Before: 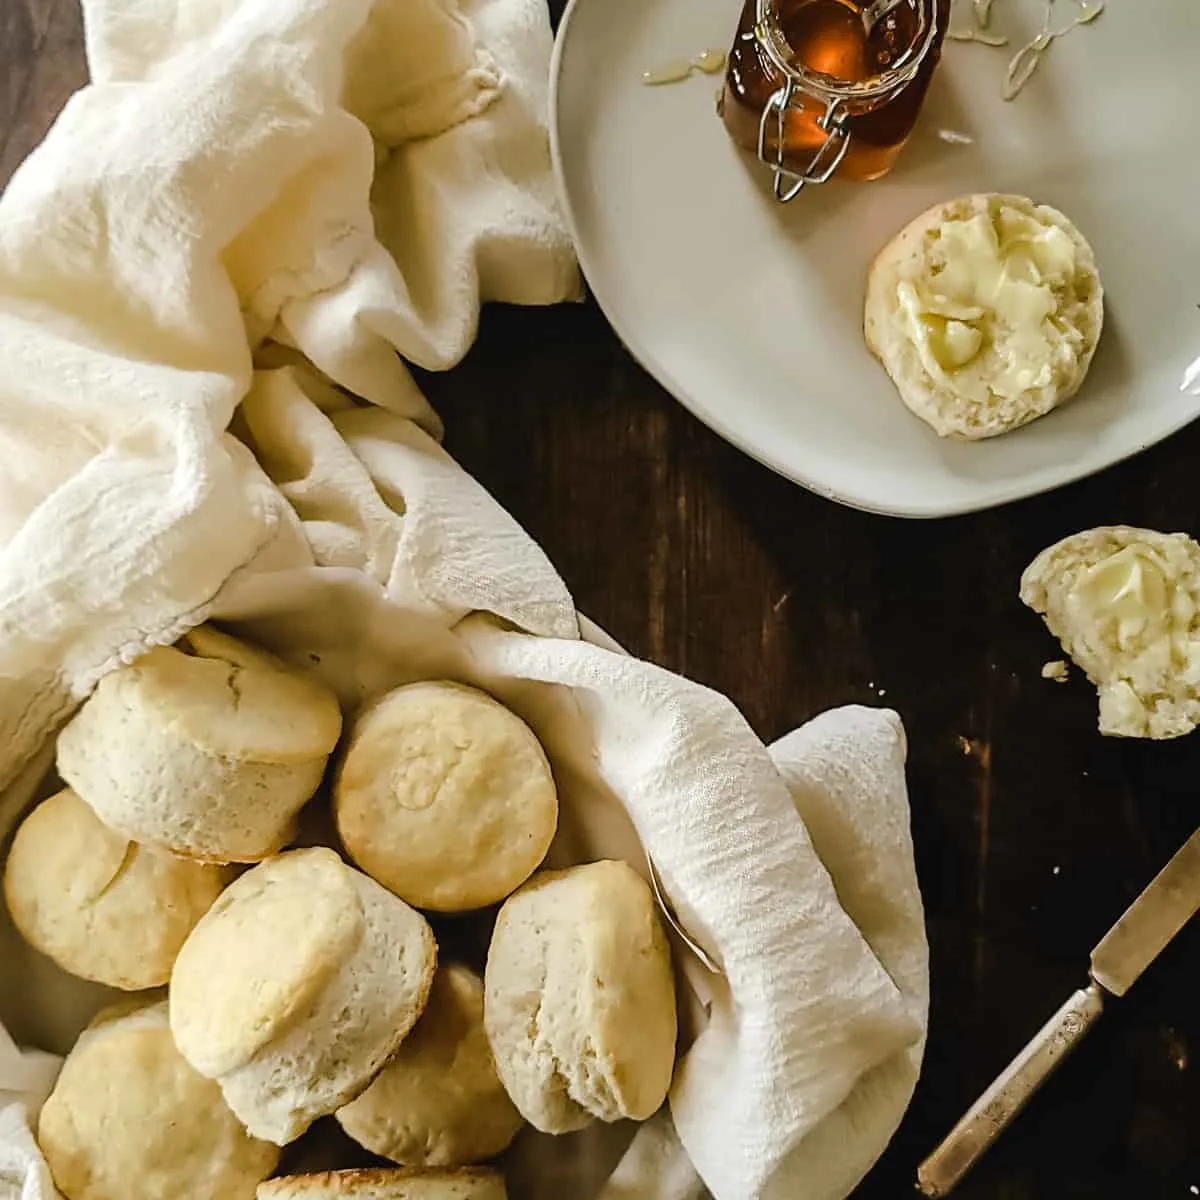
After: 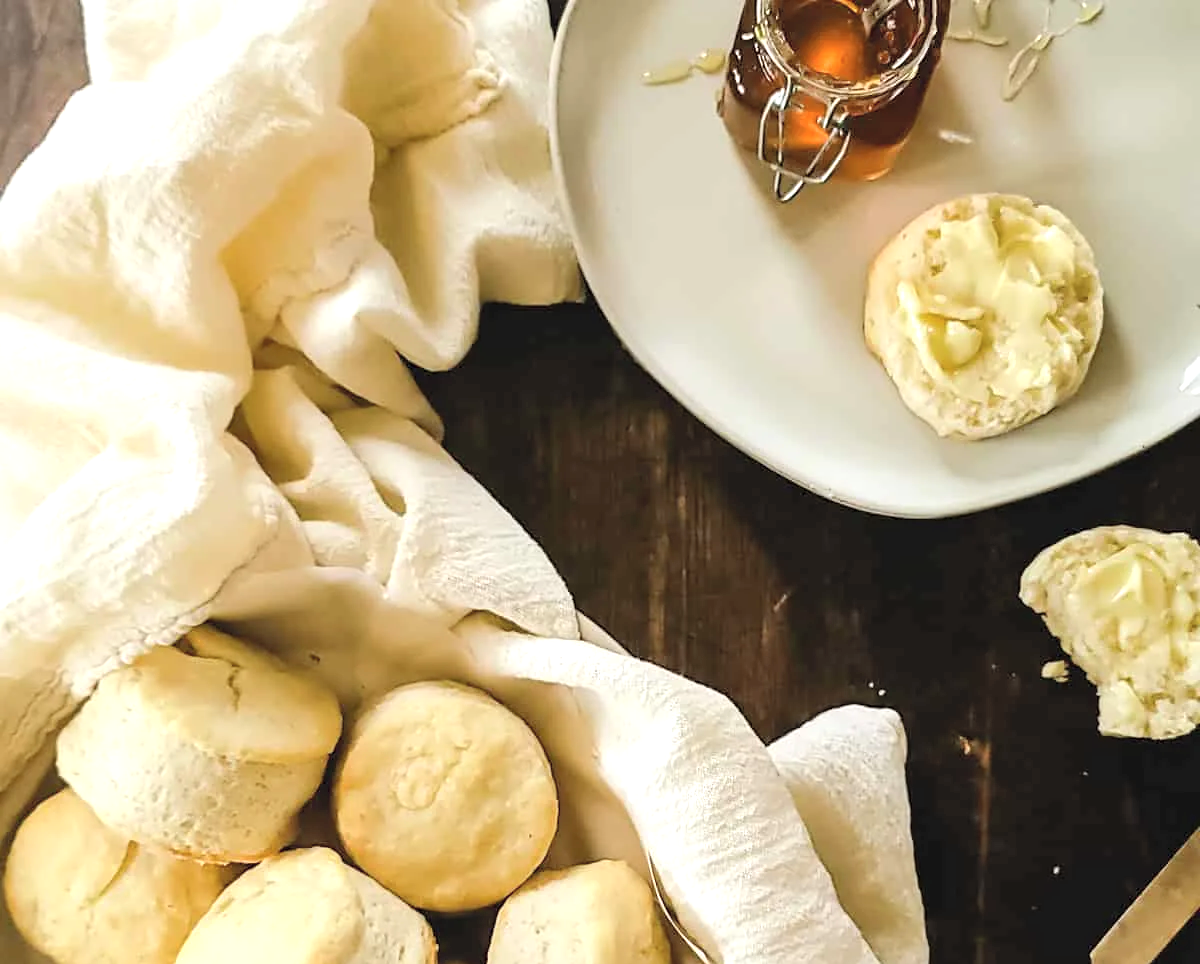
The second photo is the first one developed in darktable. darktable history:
color correction: highlights a* -0.182, highlights b* -0.124
crop: bottom 19.644%
contrast brightness saturation: brightness 0.15
exposure: black level correction 0.001, exposure 0.5 EV, compensate exposure bias true, compensate highlight preservation false
